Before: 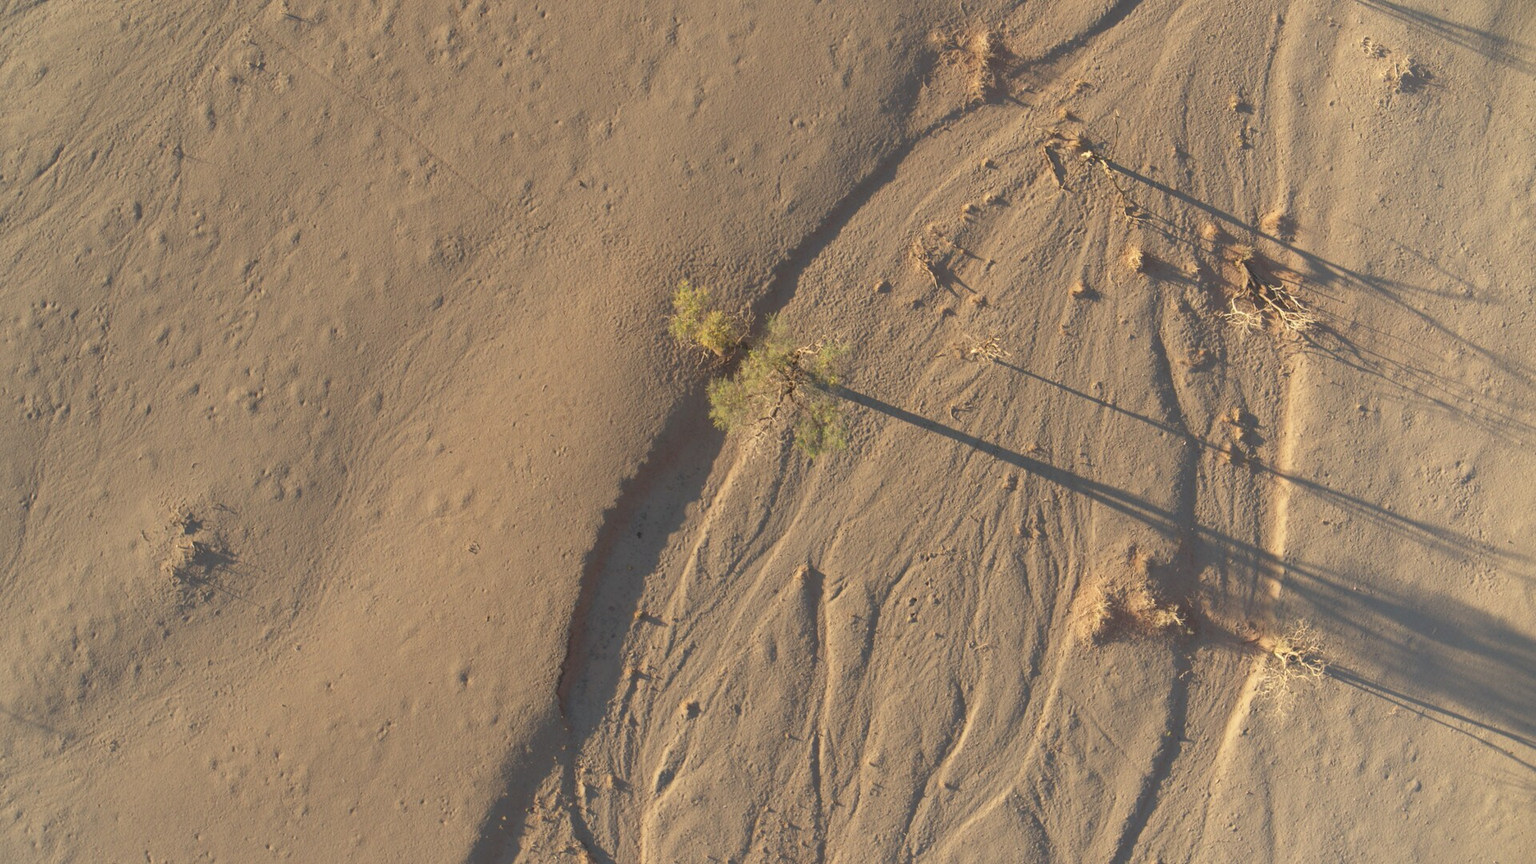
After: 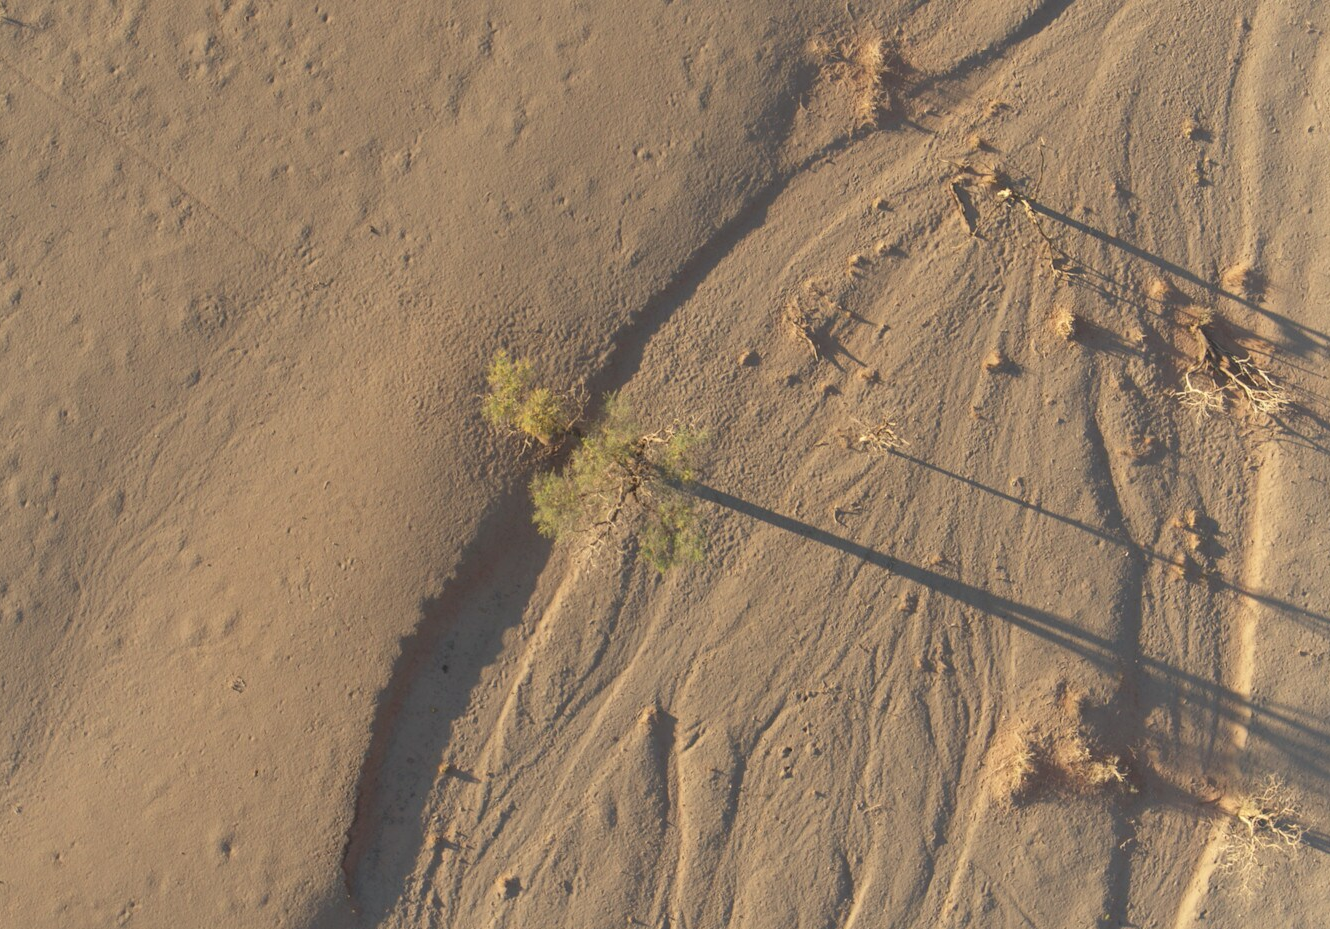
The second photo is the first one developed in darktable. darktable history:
shadows and highlights: radius 331.84, shadows 53.55, highlights -100, compress 94.63%, highlights color adjustment 73.23%, soften with gaussian
crop: left 18.479%, right 12.2%, bottom 13.971%
